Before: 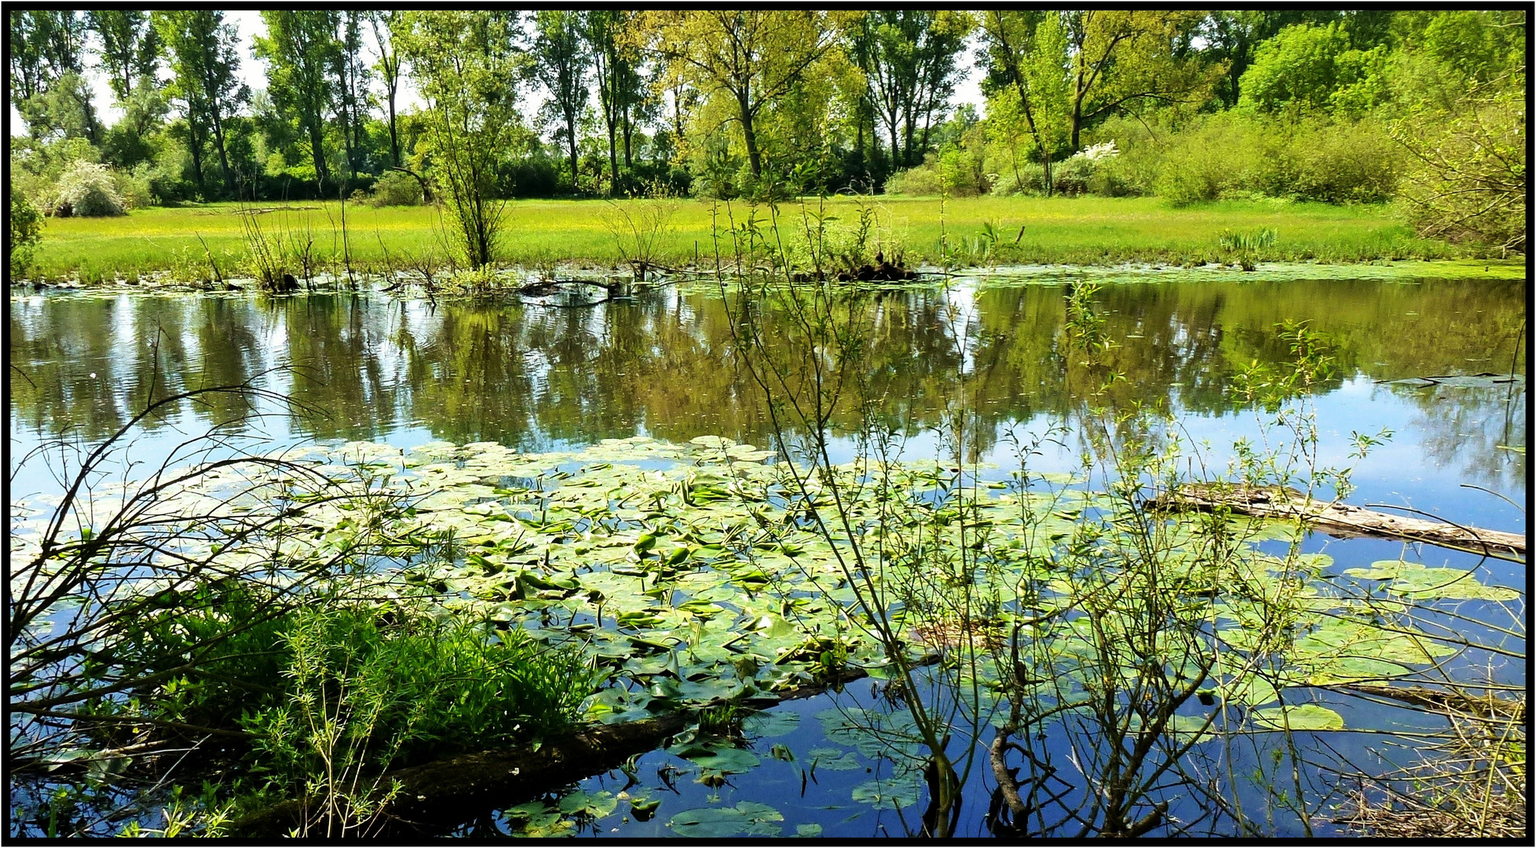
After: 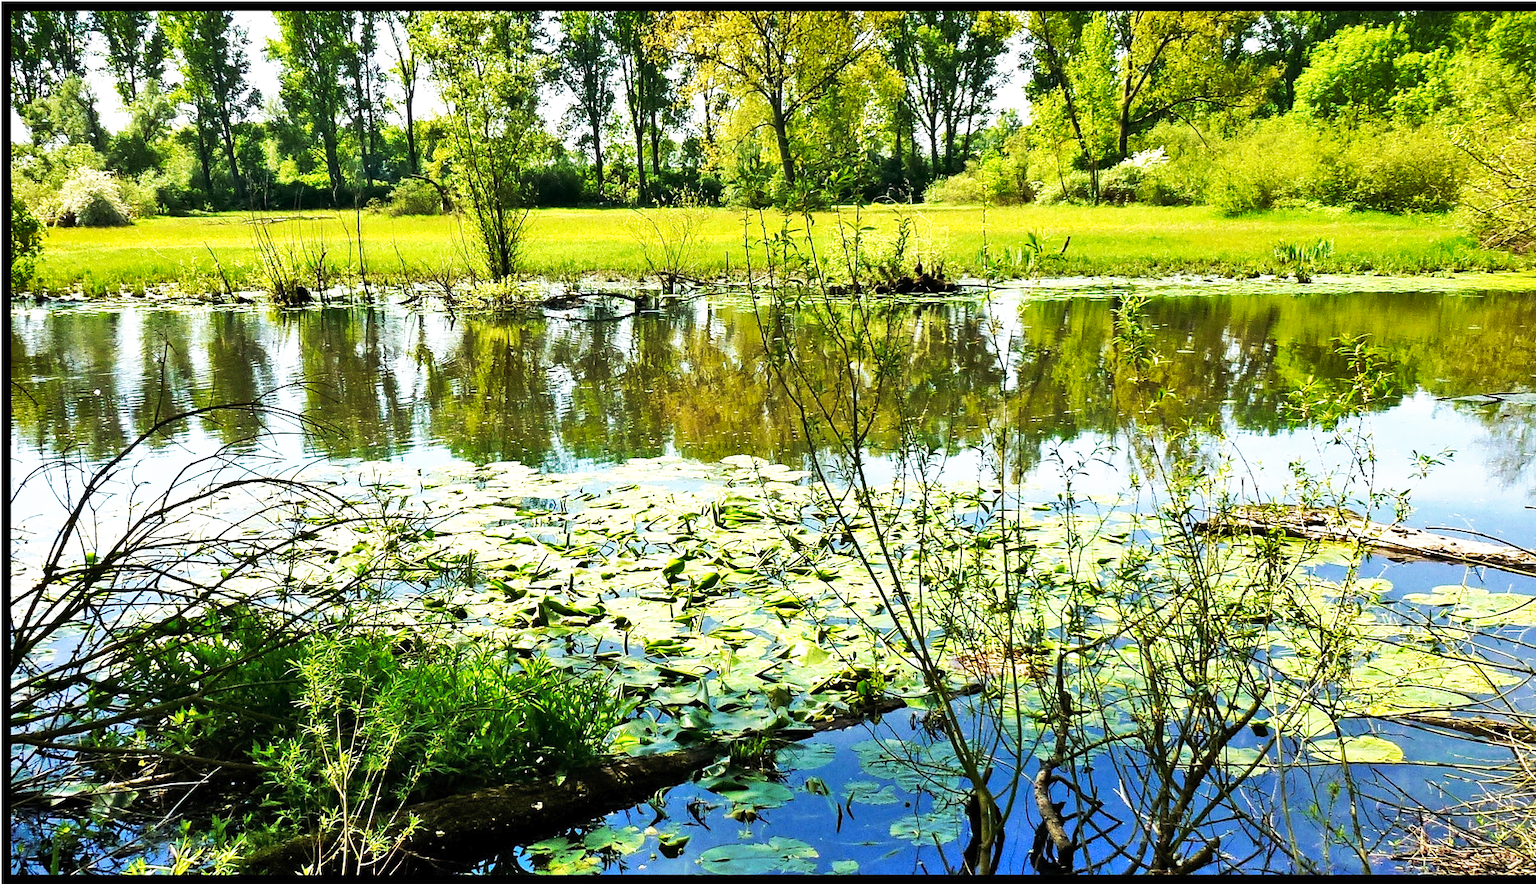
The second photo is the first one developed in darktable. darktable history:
crop: right 4.215%, bottom 0.049%
shadows and highlights: soften with gaussian
tone curve: curves: ch0 [(0, 0) (0.003, 0.01) (0.011, 0.017) (0.025, 0.035) (0.044, 0.068) (0.069, 0.109) (0.1, 0.144) (0.136, 0.185) (0.177, 0.231) (0.224, 0.279) (0.277, 0.346) (0.335, 0.42) (0.399, 0.5) (0.468, 0.603) (0.543, 0.712) (0.623, 0.808) (0.709, 0.883) (0.801, 0.957) (0.898, 0.993) (1, 1)], preserve colors none
